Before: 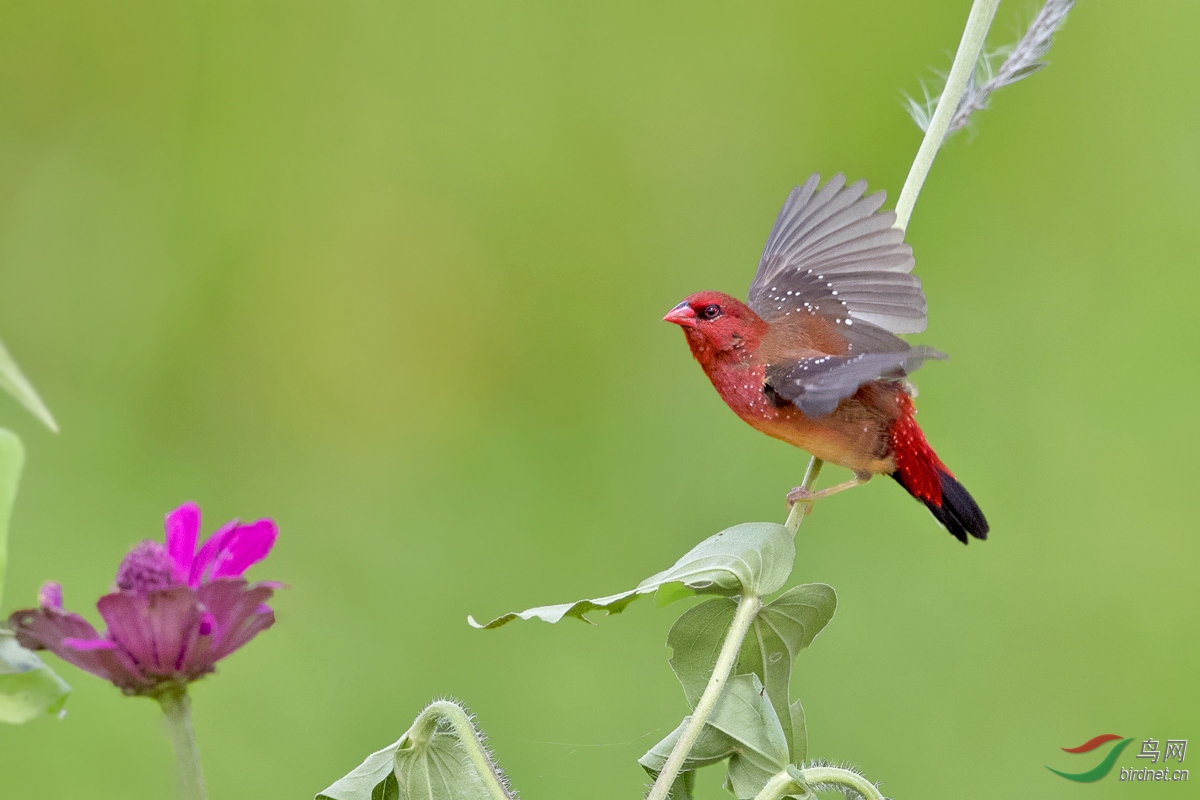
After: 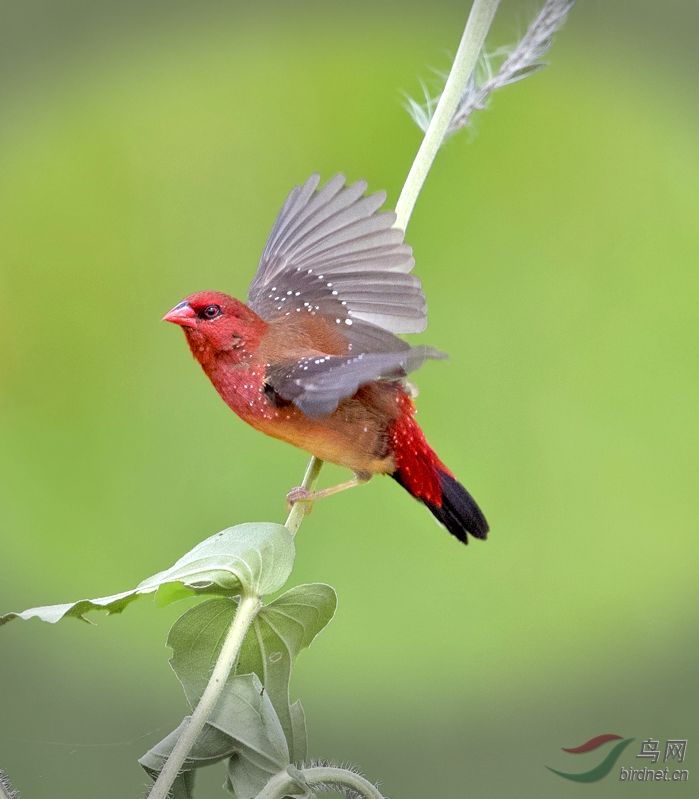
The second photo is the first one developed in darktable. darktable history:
crop: left 41.687%
shadows and highlights: shadows 31.15, highlights 1.6, soften with gaussian
vignetting: fall-off start 100.63%, center (0.04, -0.097), width/height ratio 1.325, dithering 8-bit output
exposure: exposure 0.295 EV, compensate exposure bias true, compensate highlight preservation false
